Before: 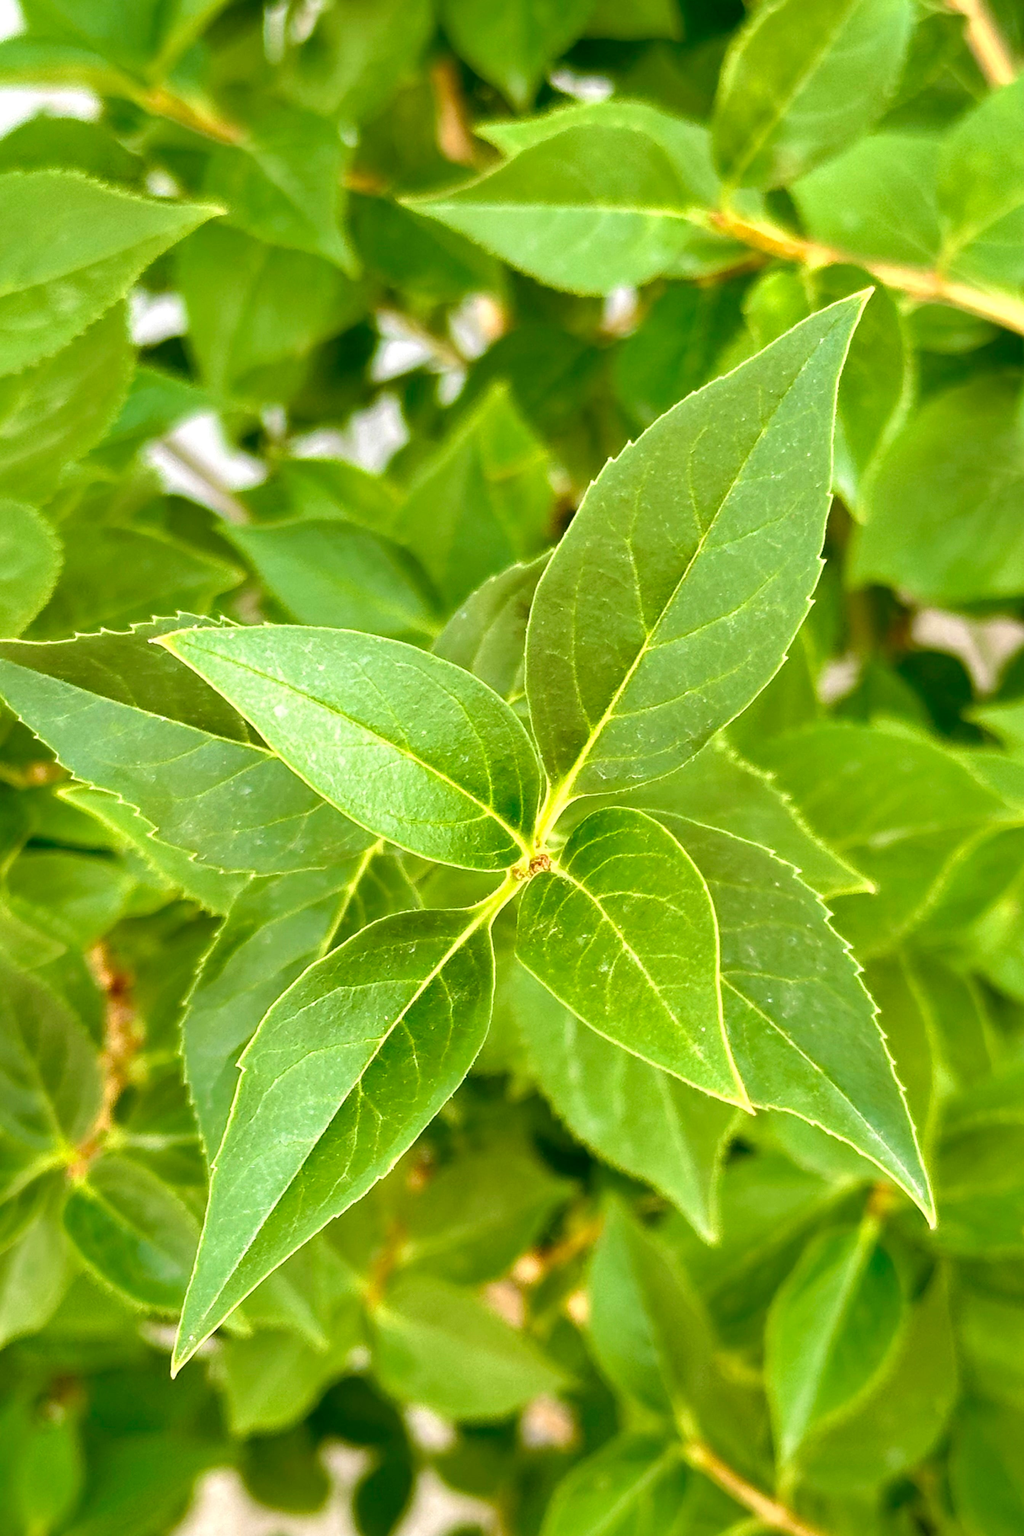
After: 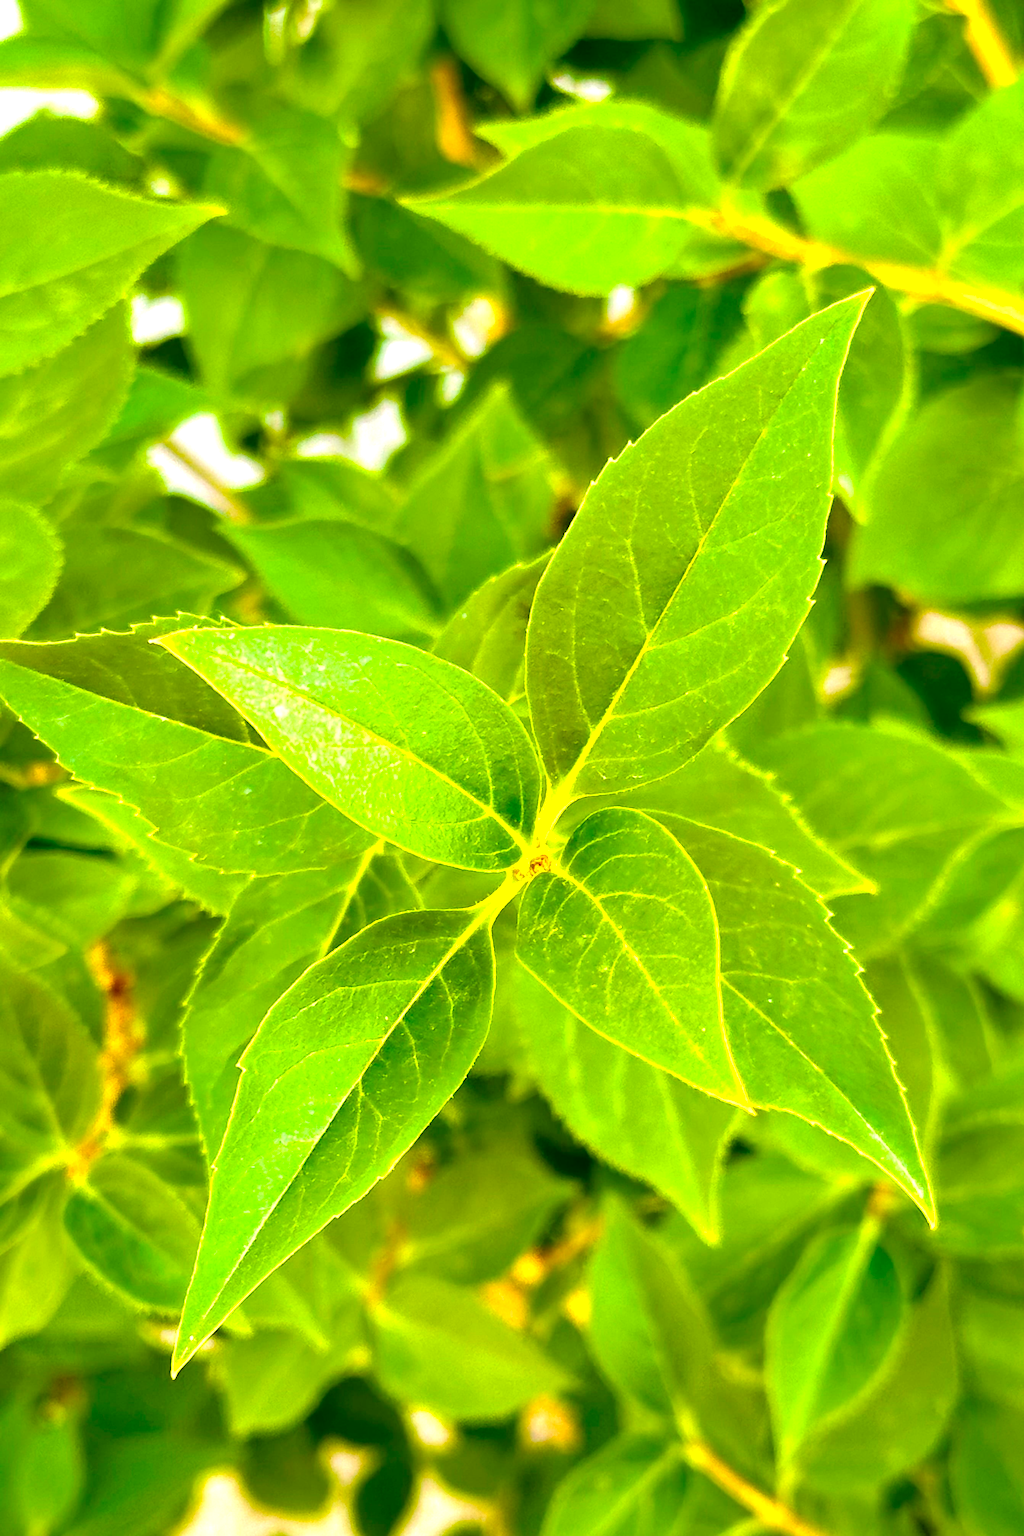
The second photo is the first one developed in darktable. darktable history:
color balance rgb: power › chroma 0.243%, power › hue 60.97°, highlights gain › luminance 6.325%, highlights gain › chroma 1.23%, highlights gain › hue 88.51°, perceptual saturation grading › global saturation 40.77%, perceptual saturation grading › highlights -24.975%, perceptual saturation grading › mid-tones 35.396%, perceptual saturation grading › shadows 36.144%, perceptual brilliance grading › global brilliance 9.191%, perceptual brilliance grading › shadows 14.55%, global vibrance 50.032%
tone equalizer: on, module defaults
